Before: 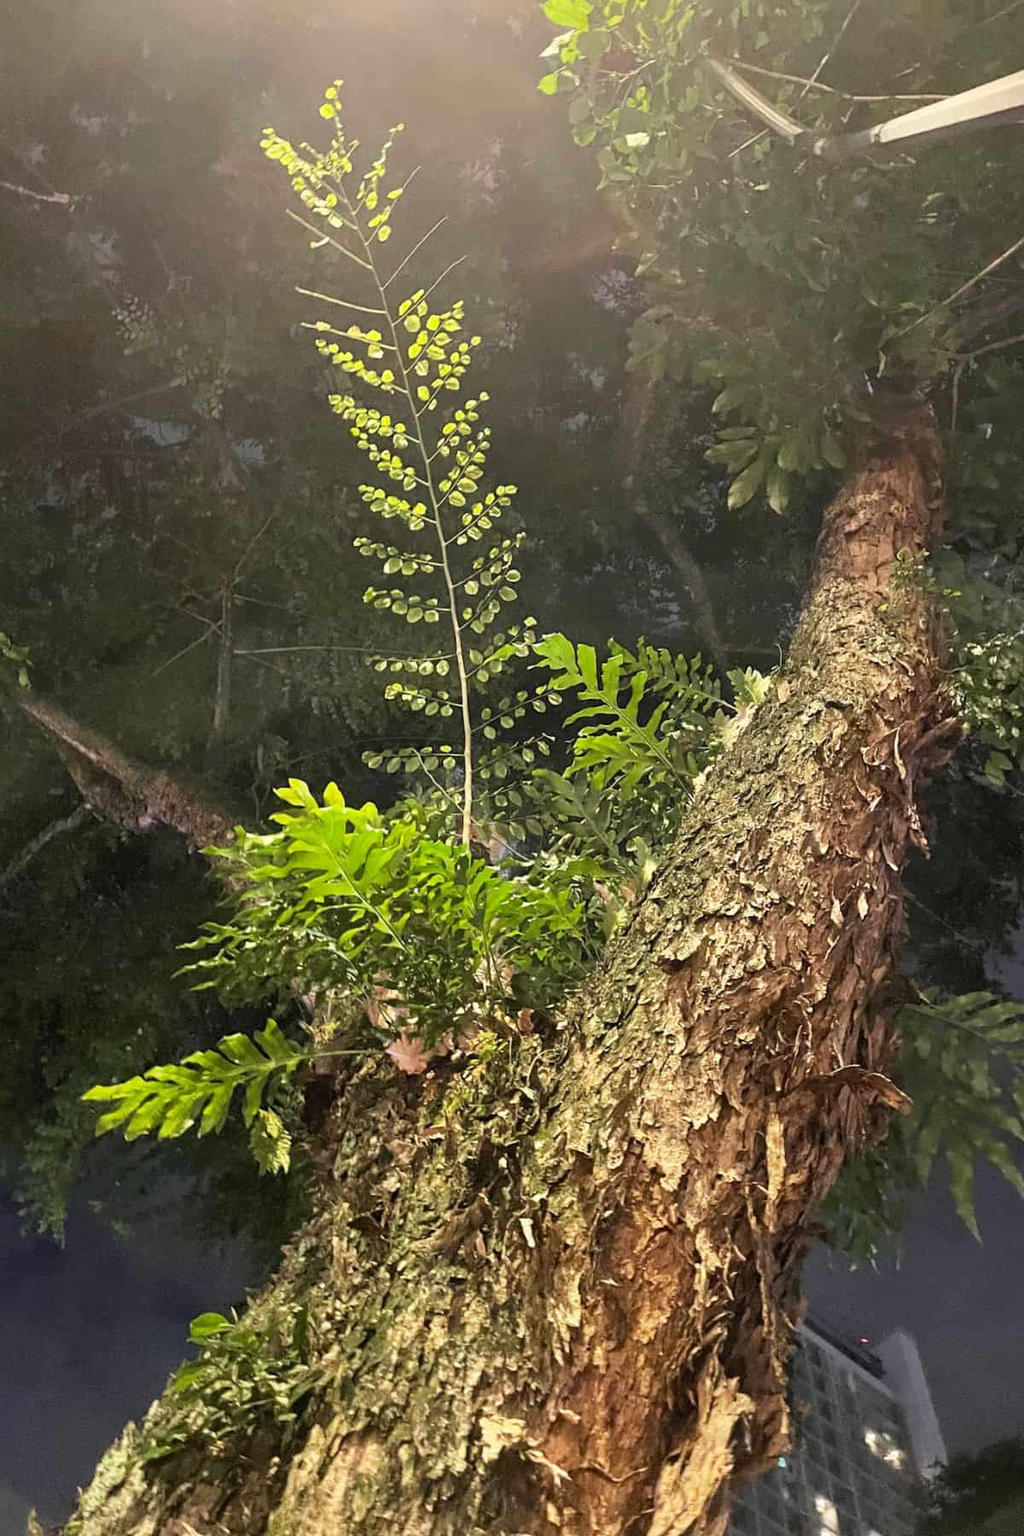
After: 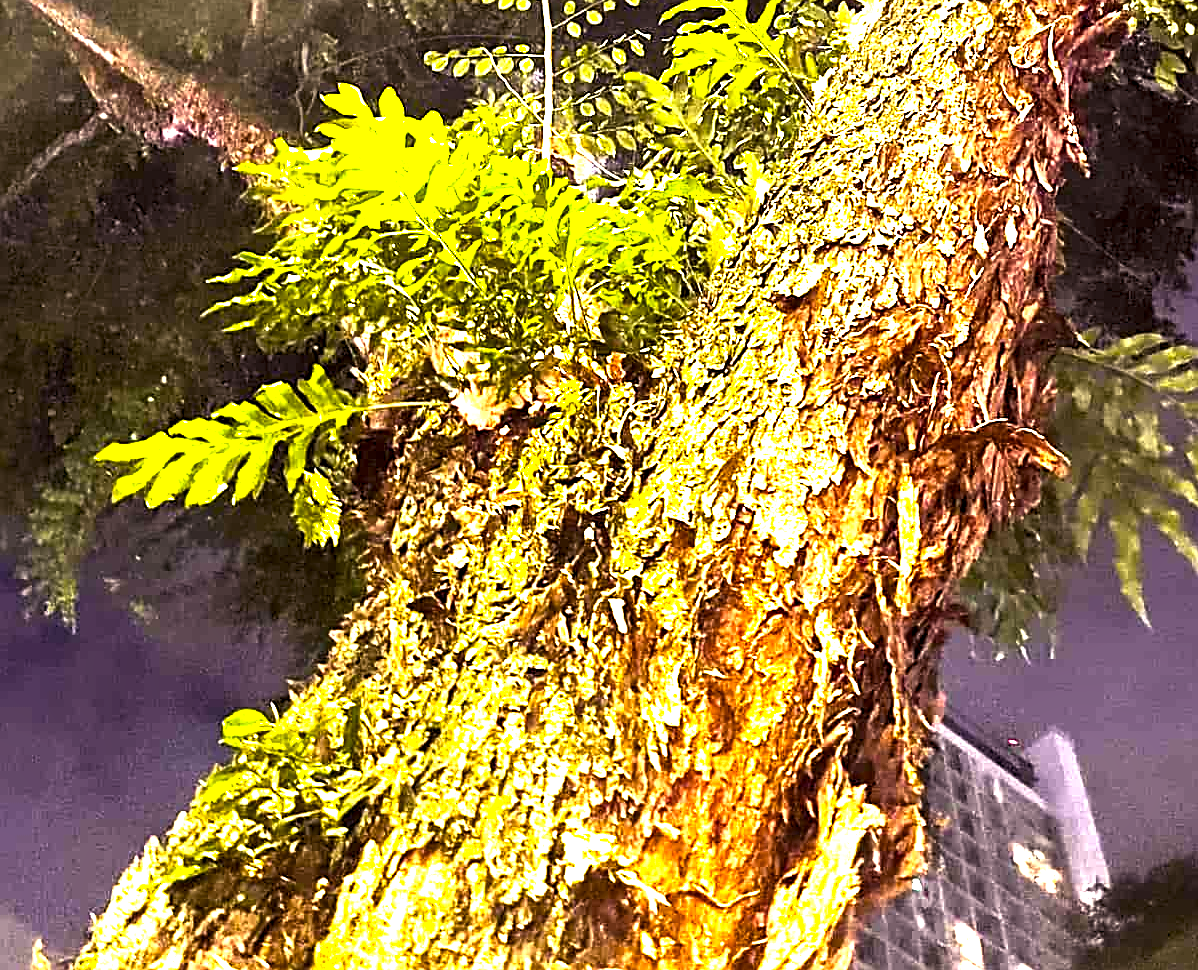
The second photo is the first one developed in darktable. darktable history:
sharpen: on, module defaults
crop and rotate: top 46.064%, right 0.093%
color balance rgb: power › luminance -7.727%, power › chroma 1.353%, power › hue 330.52°, highlights gain › luminance 6.422%, highlights gain › chroma 2.559%, highlights gain › hue 89.5°, perceptual saturation grading › global saturation 29.379%, perceptual brilliance grading › global brilliance 34.958%, perceptual brilliance grading › highlights 49.536%, perceptual brilliance grading › mid-tones 59.646%, perceptual brilliance grading › shadows 34.401%, contrast -9.592%
local contrast: highlights 62%, shadows 112%, detail 107%, midtone range 0.528
tone equalizer: -8 EV -0.415 EV, -7 EV -0.402 EV, -6 EV -0.316 EV, -5 EV -0.233 EV, -3 EV 0.192 EV, -2 EV 0.345 EV, -1 EV 0.4 EV, +0 EV 0.443 EV
